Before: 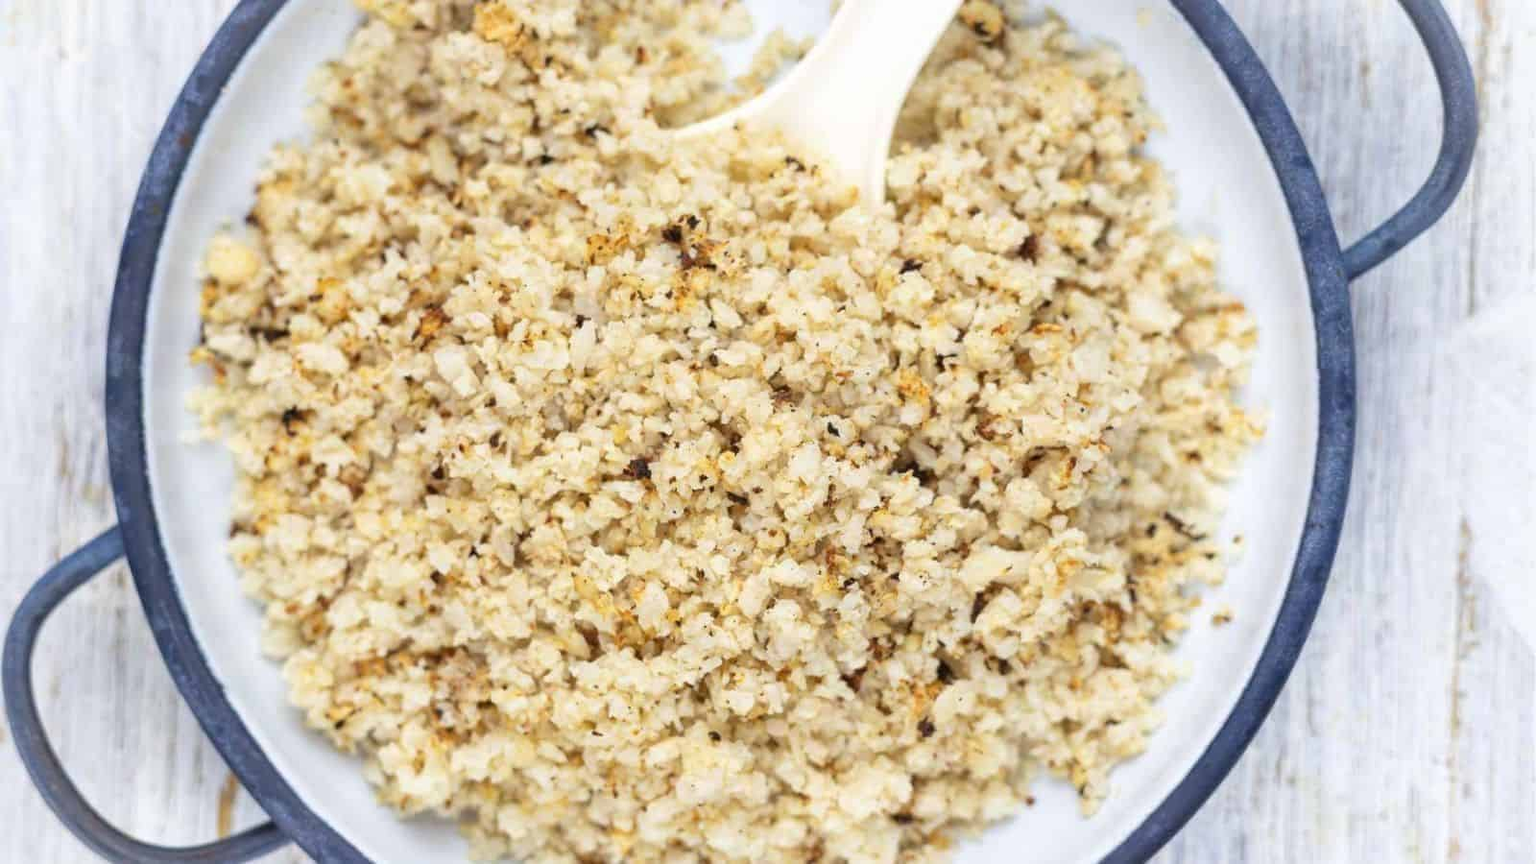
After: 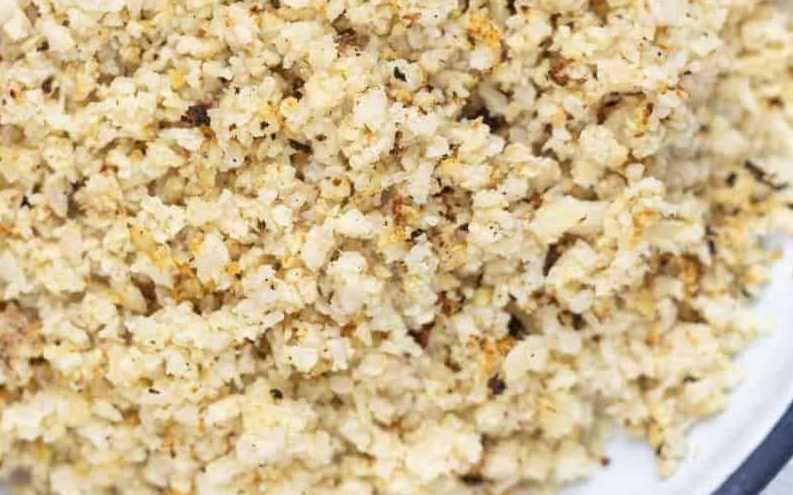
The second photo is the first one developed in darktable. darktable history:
crop: left 29.294%, top 41.458%, right 21.085%, bottom 3.469%
